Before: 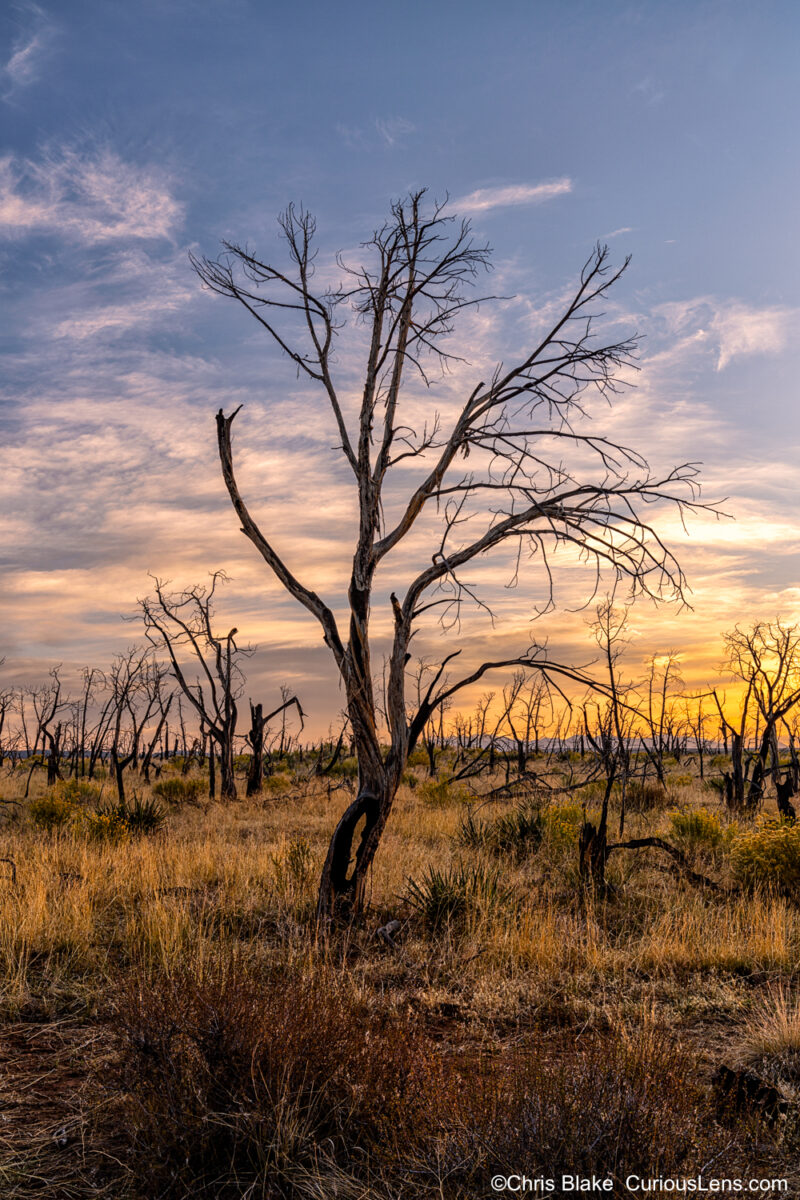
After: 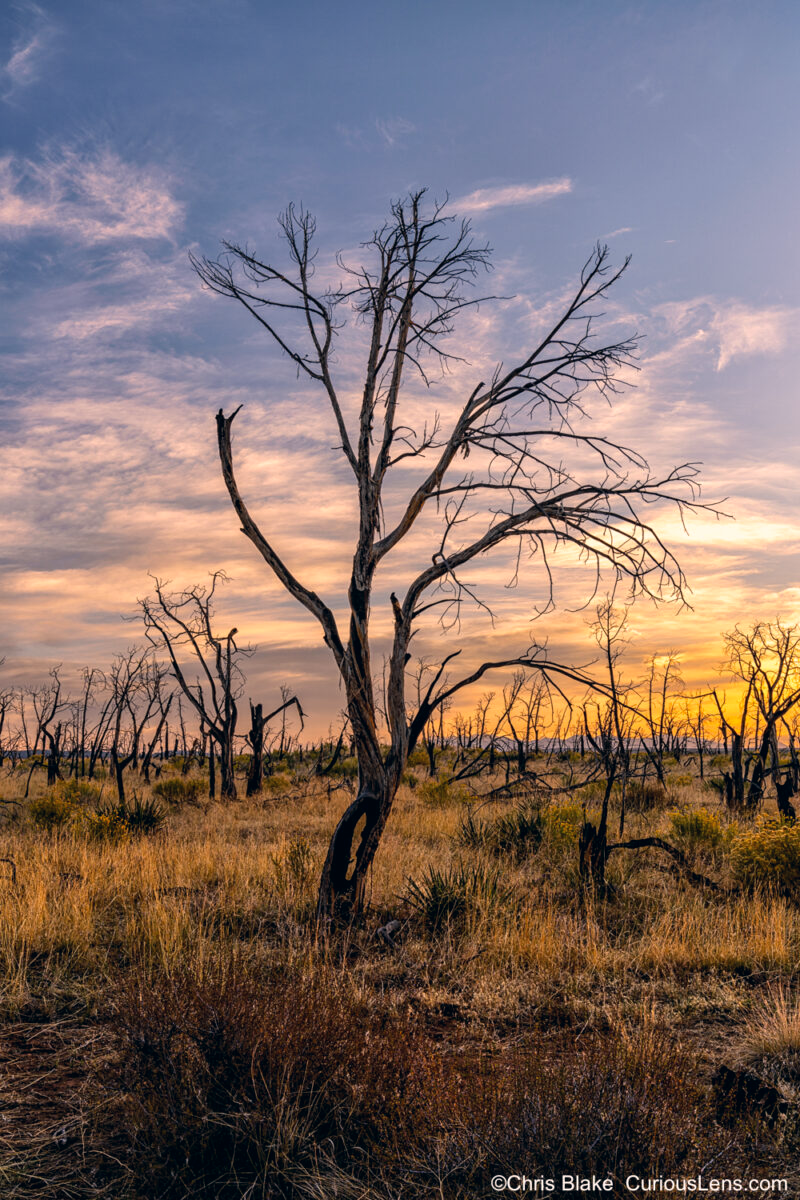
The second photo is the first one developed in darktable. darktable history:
color correction: highlights a* 5.41, highlights b* 5.31, shadows a* -4.03, shadows b* -5.19
